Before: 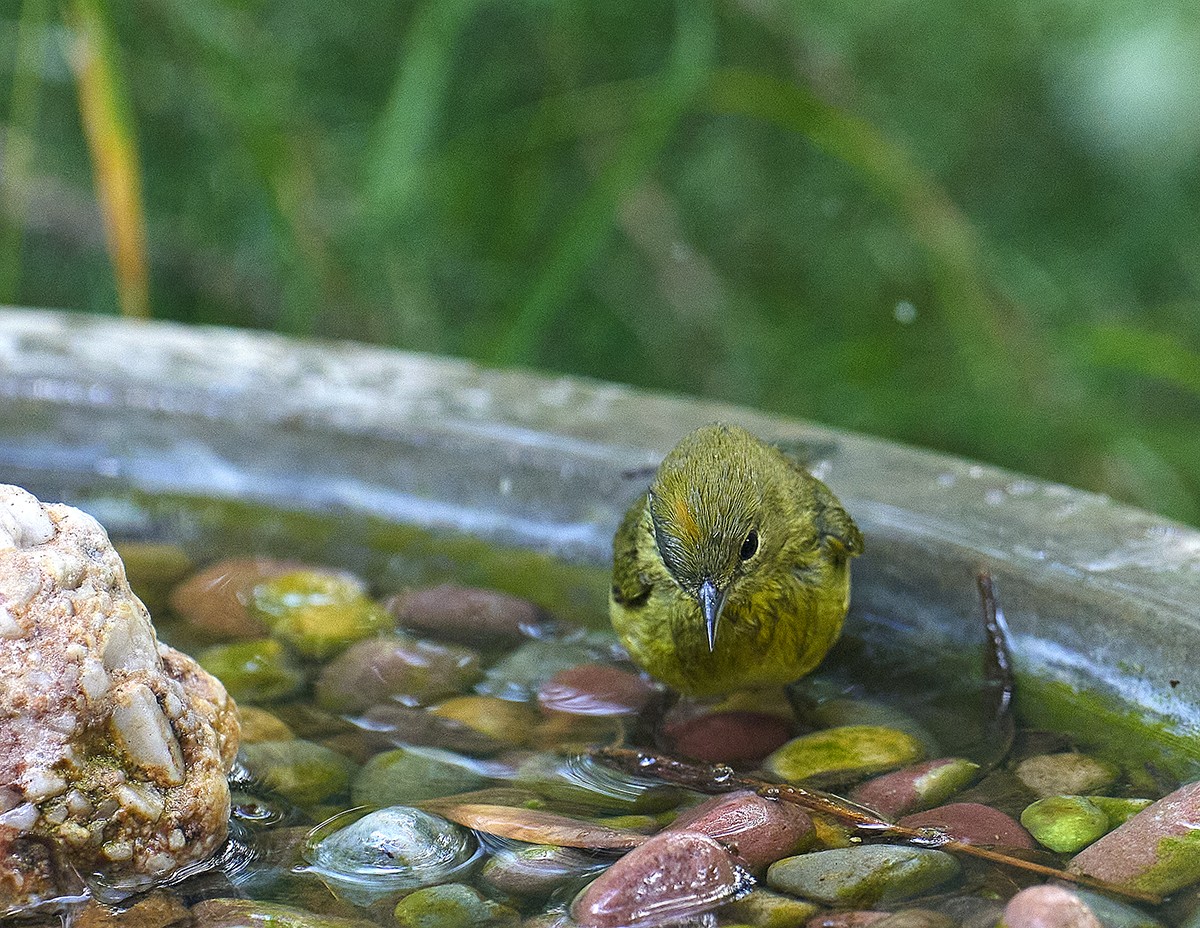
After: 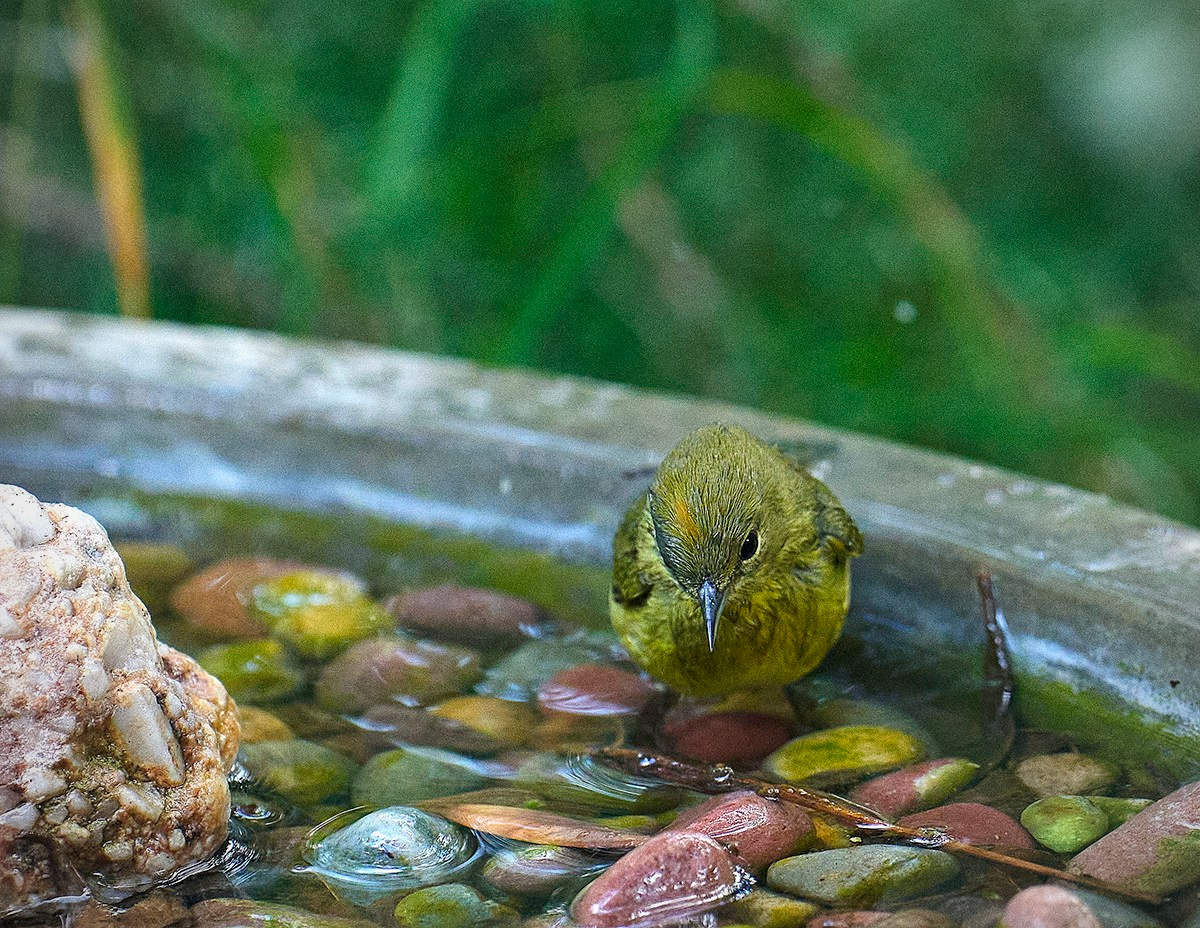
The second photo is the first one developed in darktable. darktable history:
grain: coarseness 0.09 ISO
vignetting: on, module defaults
